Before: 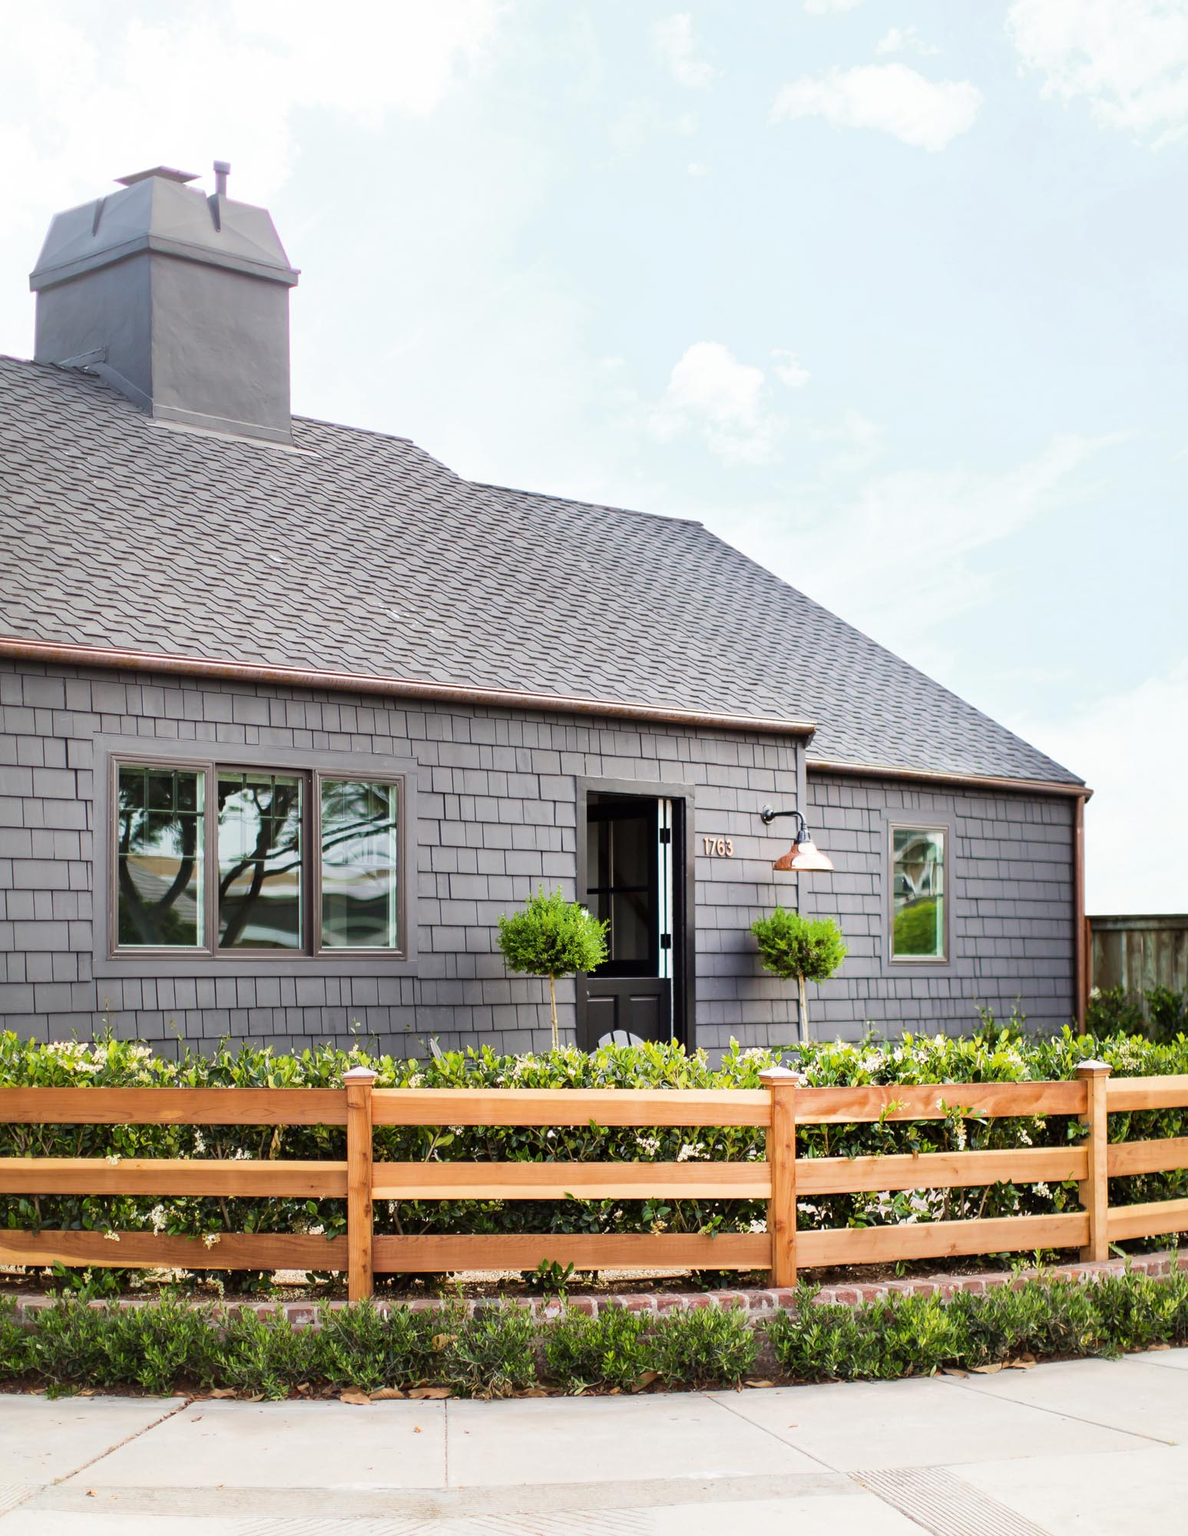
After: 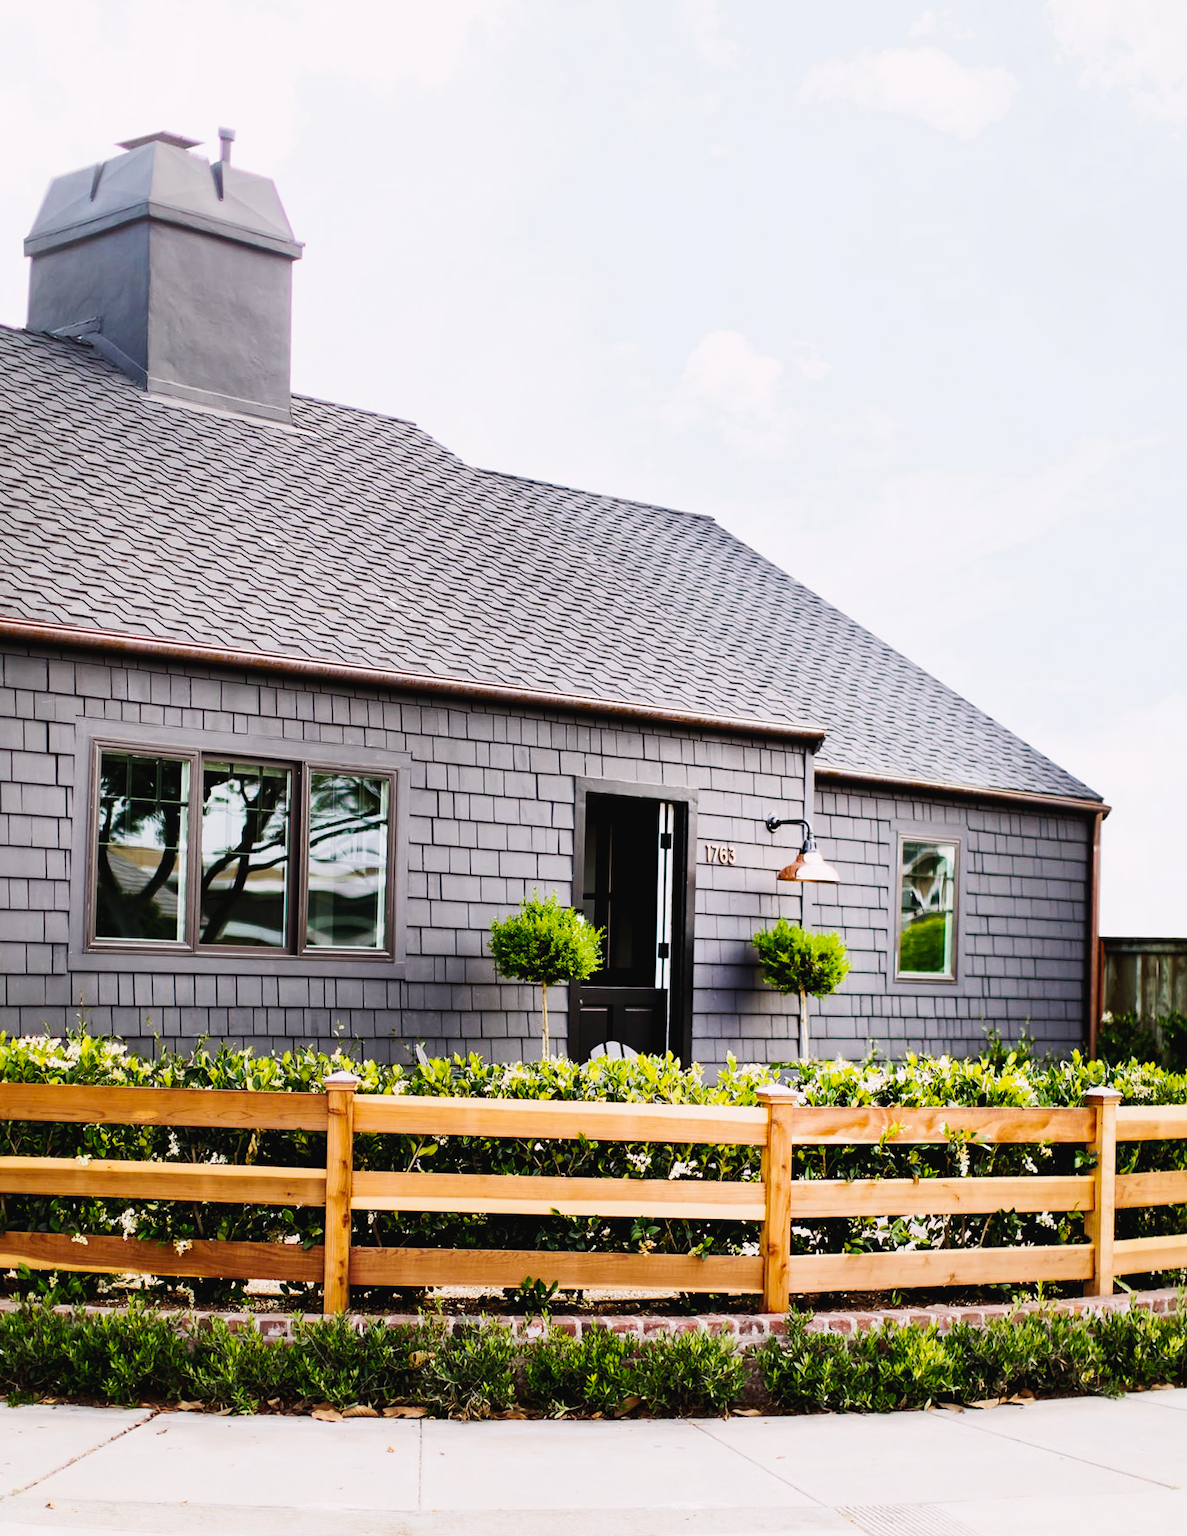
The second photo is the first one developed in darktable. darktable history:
color balance rgb: highlights gain › chroma 1.542%, highlights gain › hue 307.04°, global offset › luminance -1.449%, linear chroma grading › global chroma 14.666%, perceptual saturation grading › global saturation 0.135%, perceptual brilliance grading › highlights 3.652%, perceptual brilliance grading › mid-tones -17.447%, perceptual brilliance grading › shadows -41.829%
tone curve: curves: ch0 [(0, 0.026) (0.104, 0.1) (0.233, 0.262) (0.398, 0.507) (0.498, 0.621) (0.65, 0.757) (0.835, 0.883) (1, 0.961)]; ch1 [(0, 0) (0.346, 0.307) (0.408, 0.369) (0.453, 0.457) (0.482, 0.476) (0.502, 0.498) (0.521, 0.503) (0.553, 0.554) (0.638, 0.646) (0.693, 0.727) (1, 1)]; ch2 [(0, 0) (0.366, 0.337) (0.434, 0.46) (0.485, 0.494) (0.5, 0.494) (0.511, 0.508) (0.537, 0.55) (0.579, 0.599) (0.663, 0.67) (1, 1)], preserve colors none
crop and rotate: angle -1.7°
